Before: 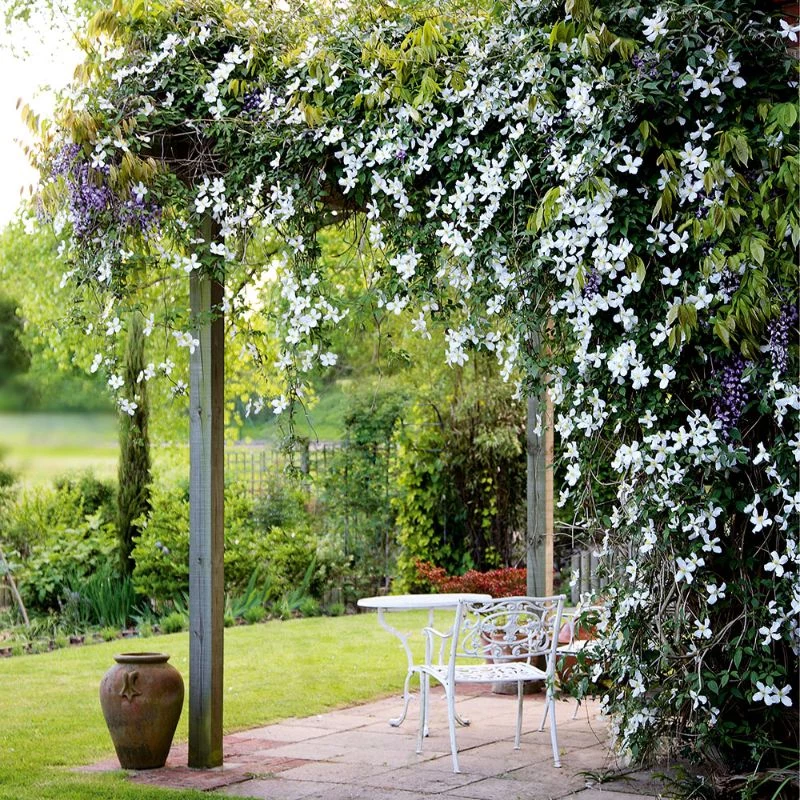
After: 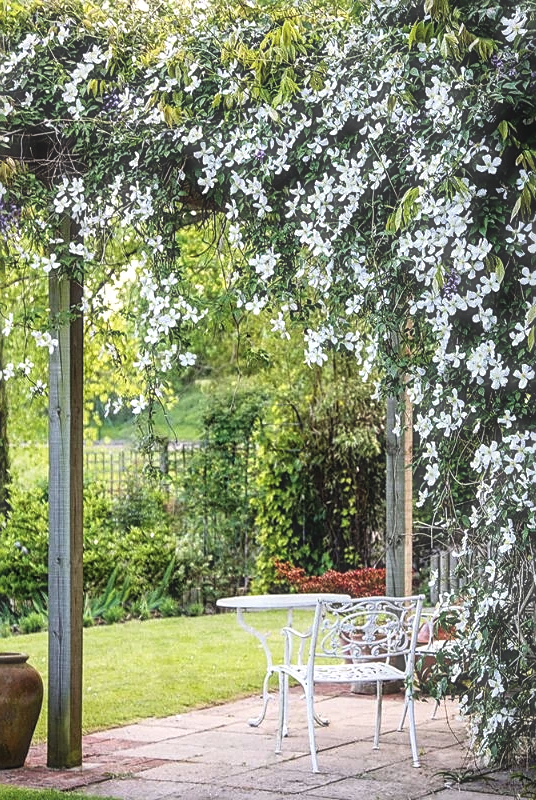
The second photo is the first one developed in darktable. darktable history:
exposure: black level correction -0.004, exposure 0.051 EV, compensate highlight preservation false
shadows and highlights: shadows 0.032, highlights 40.66
local contrast: highlights 4%, shadows 4%, detail 133%
crop and rotate: left 17.627%, right 15.296%
sharpen: on, module defaults
haze removal: strength -0.102, adaptive false
